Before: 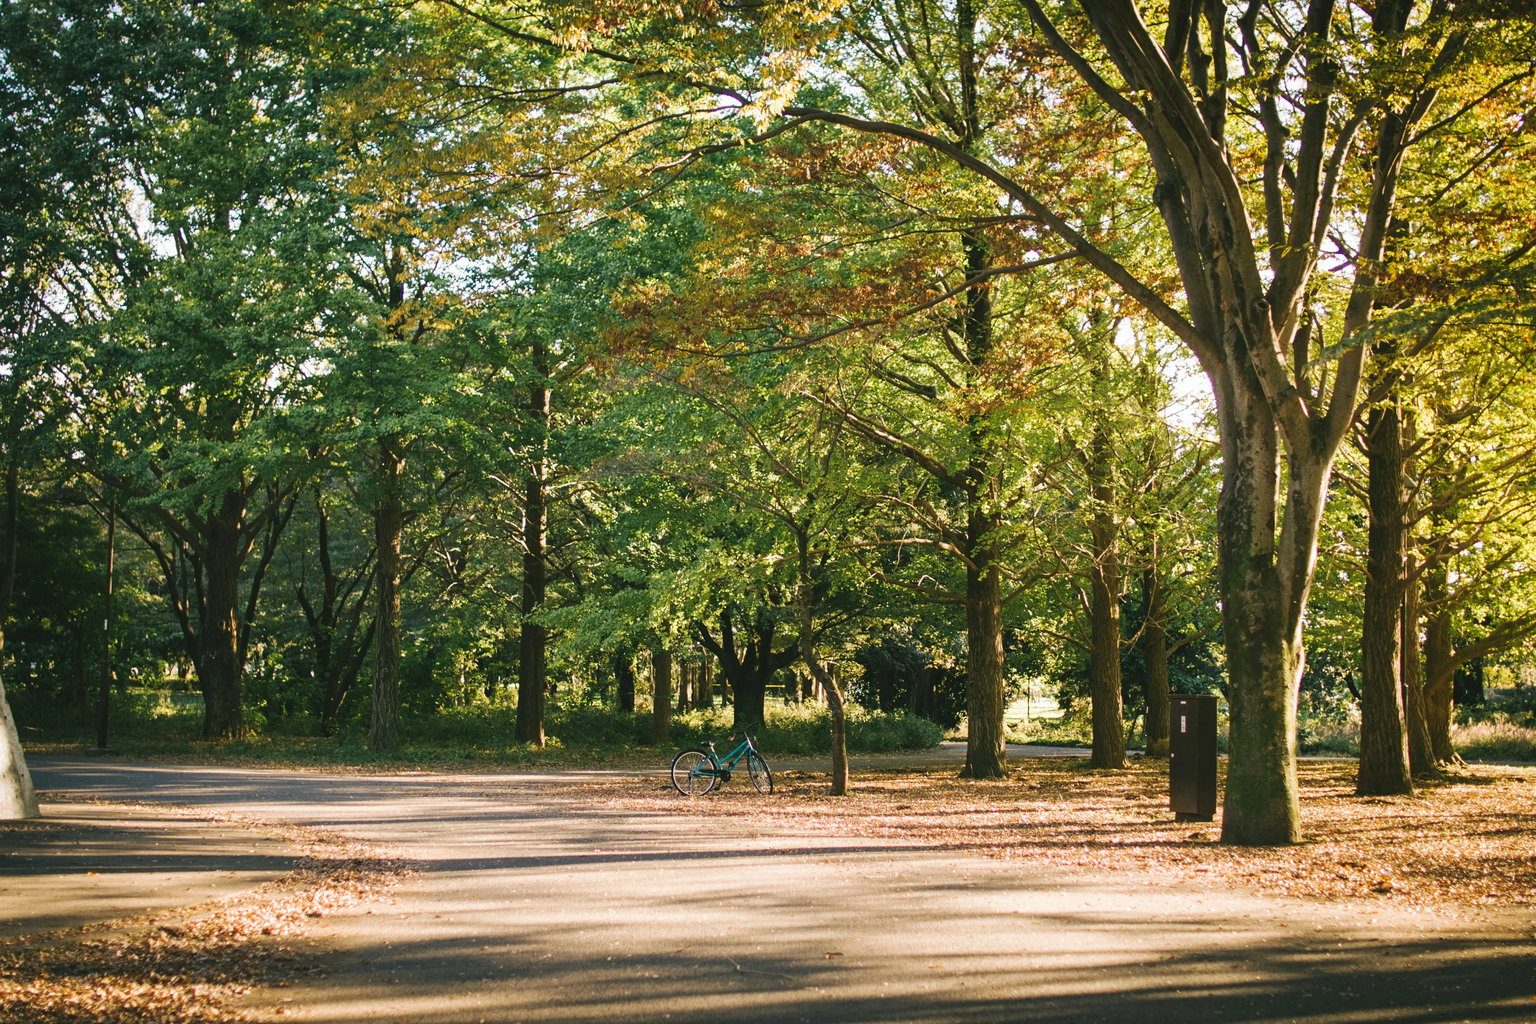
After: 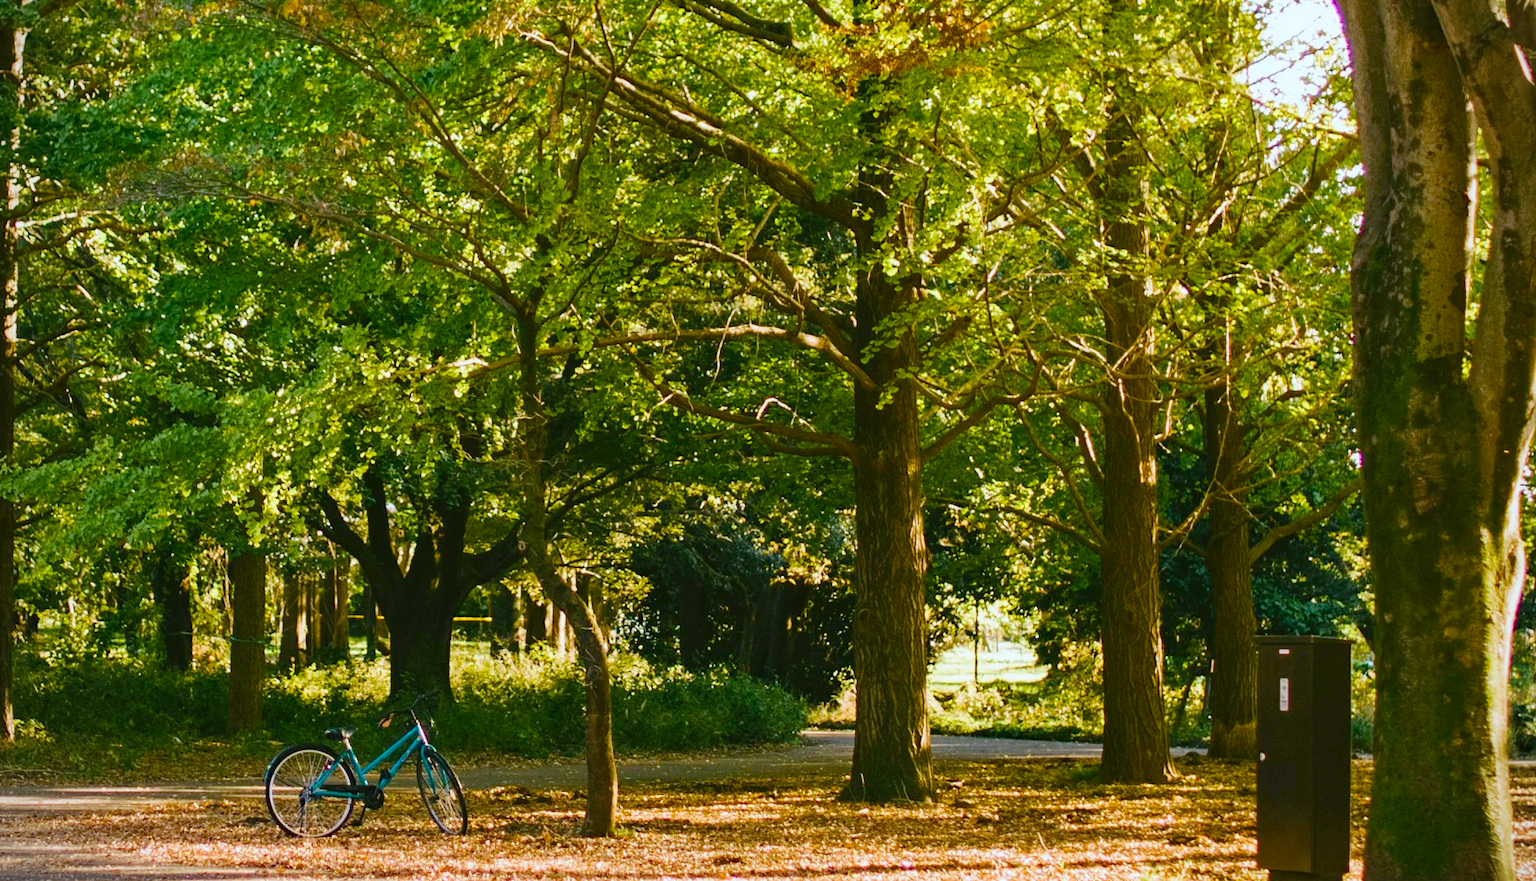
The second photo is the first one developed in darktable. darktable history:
color correction: highlights a* -2.73, highlights b* -2.09, shadows a* 2.41, shadows b* 2.73
exposure: exposure -0.072 EV, compensate highlight preservation false
crop: left 35.03%, top 36.625%, right 14.663%, bottom 20.057%
vignetting: fall-off start 92.6%, brightness -0.52, saturation -0.51, center (-0.012, 0)
haze removal: compatibility mode true, adaptive false
tone equalizer: -8 EV -0.55 EV
color balance rgb: perceptual saturation grading › global saturation 20%, perceptual saturation grading › highlights -25%, perceptual saturation grading › shadows 25%, global vibrance 50%
white balance: red 0.983, blue 1.036
